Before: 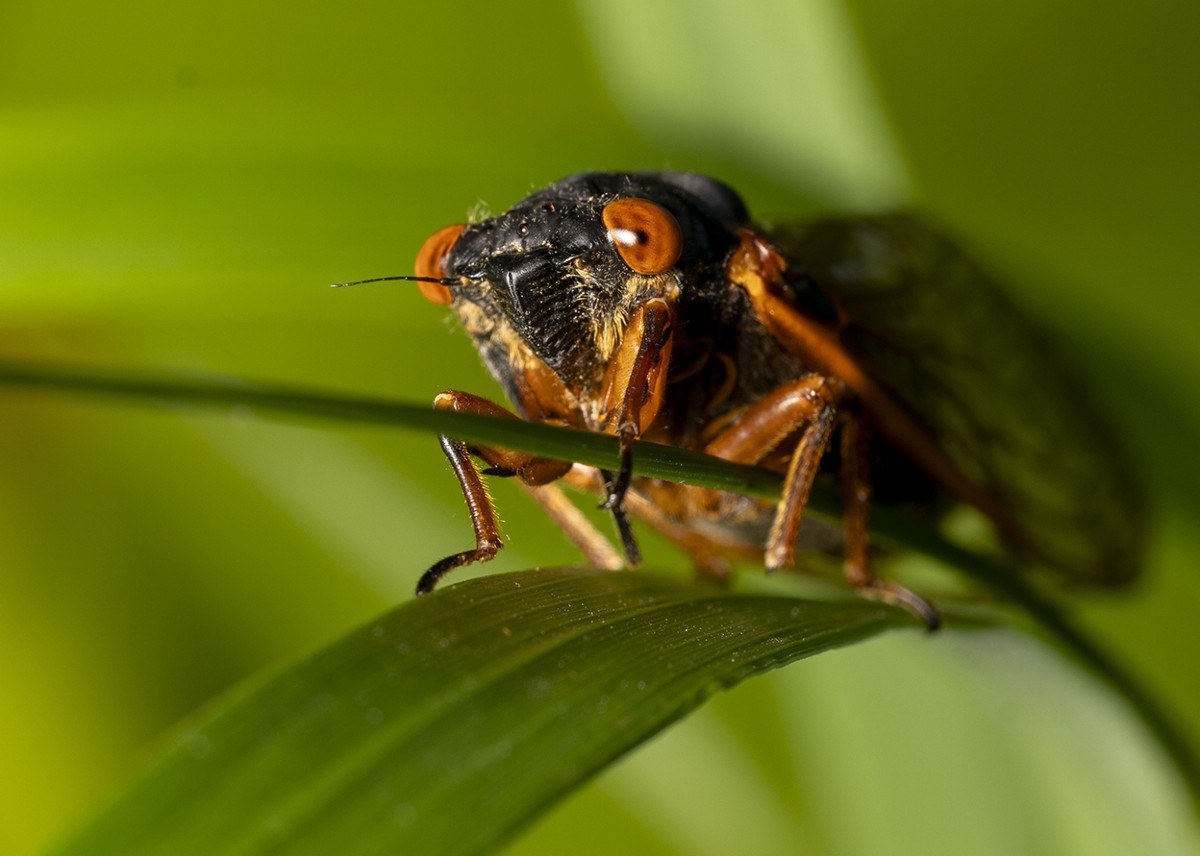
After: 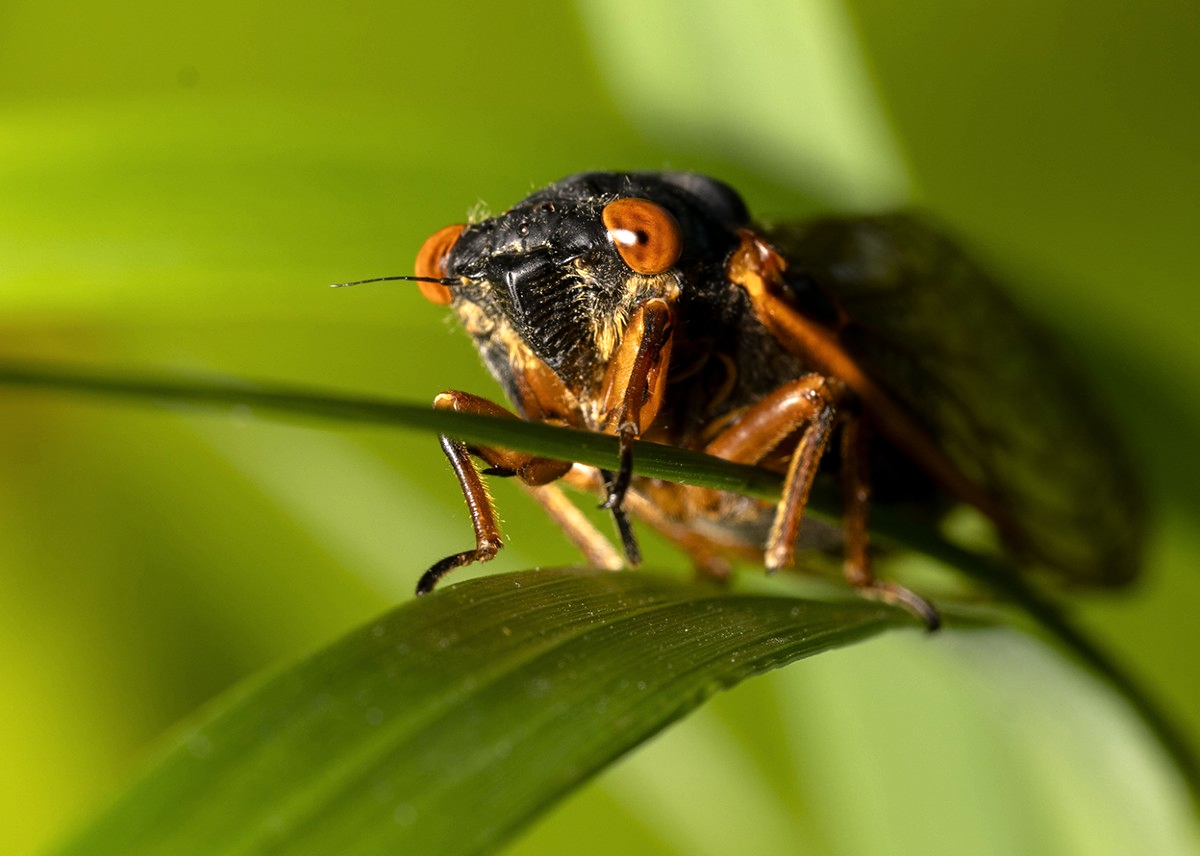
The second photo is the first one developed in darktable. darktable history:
tone equalizer: -8 EV -0.381 EV, -7 EV -0.427 EV, -6 EV -0.342 EV, -5 EV -0.201 EV, -3 EV 0.252 EV, -2 EV 0.357 EV, -1 EV 0.414 EV, +0 EV 0.425 EV
shadows and highlights: shadows -9.03, white point adjustment 1.44, highlights 9.62
